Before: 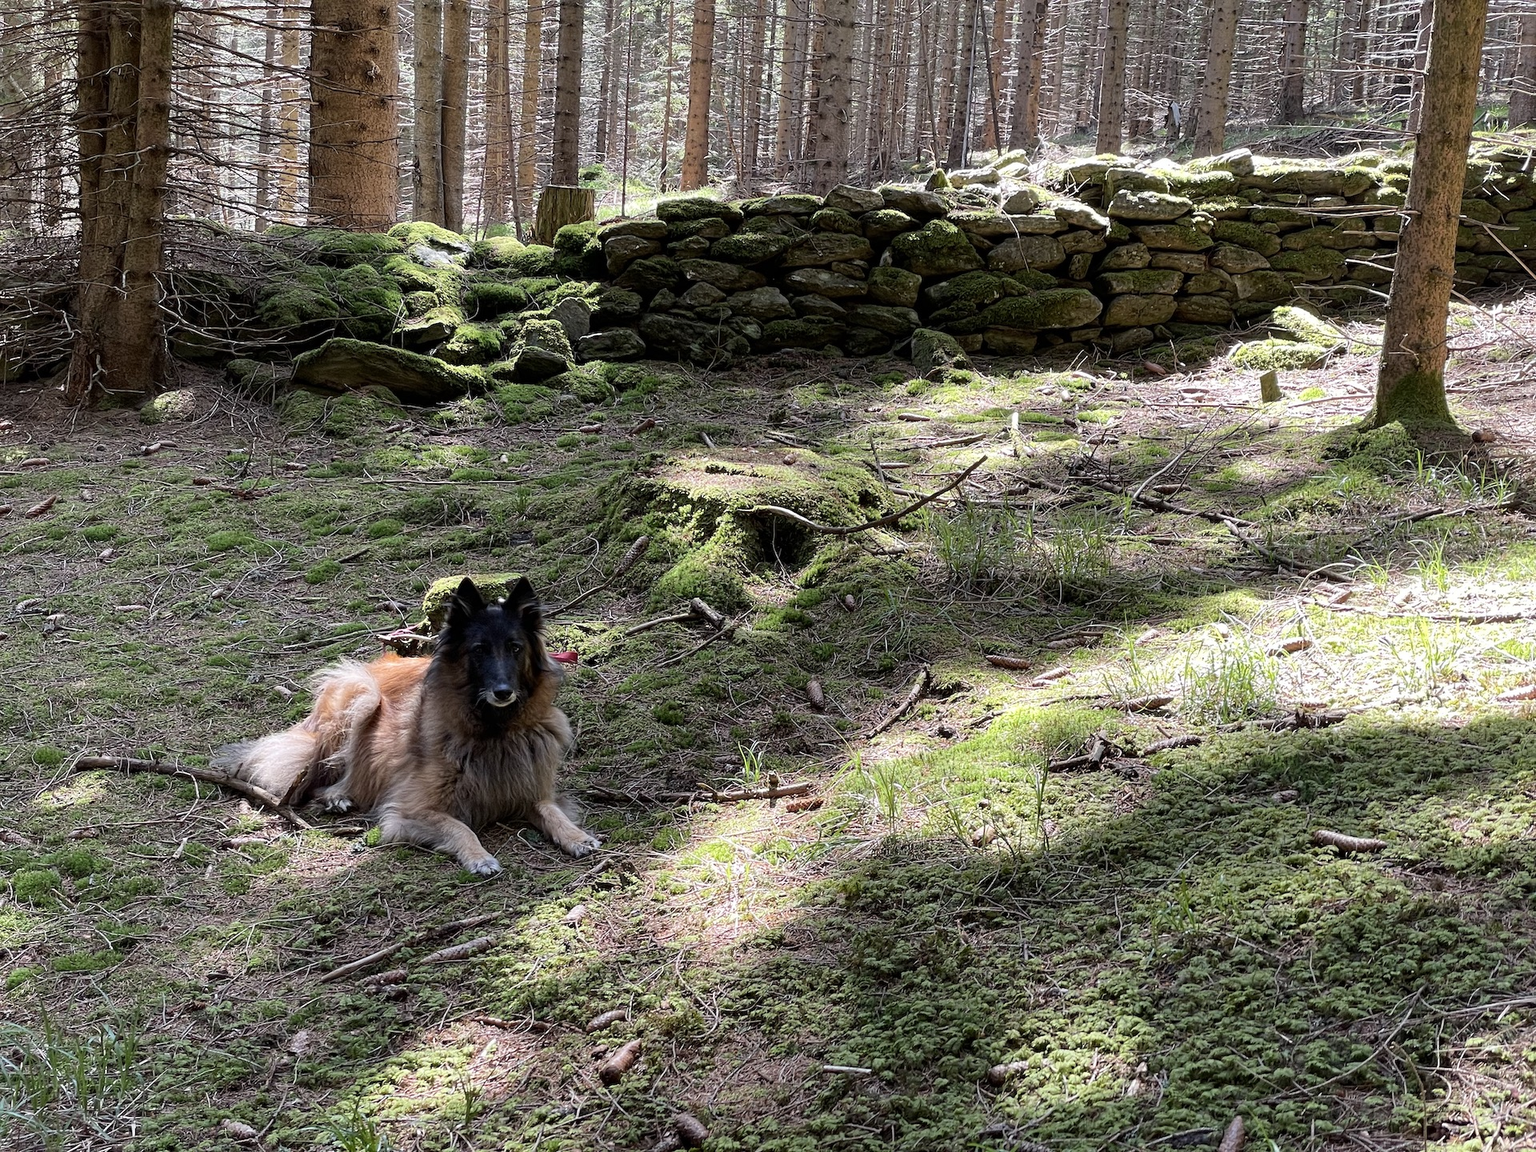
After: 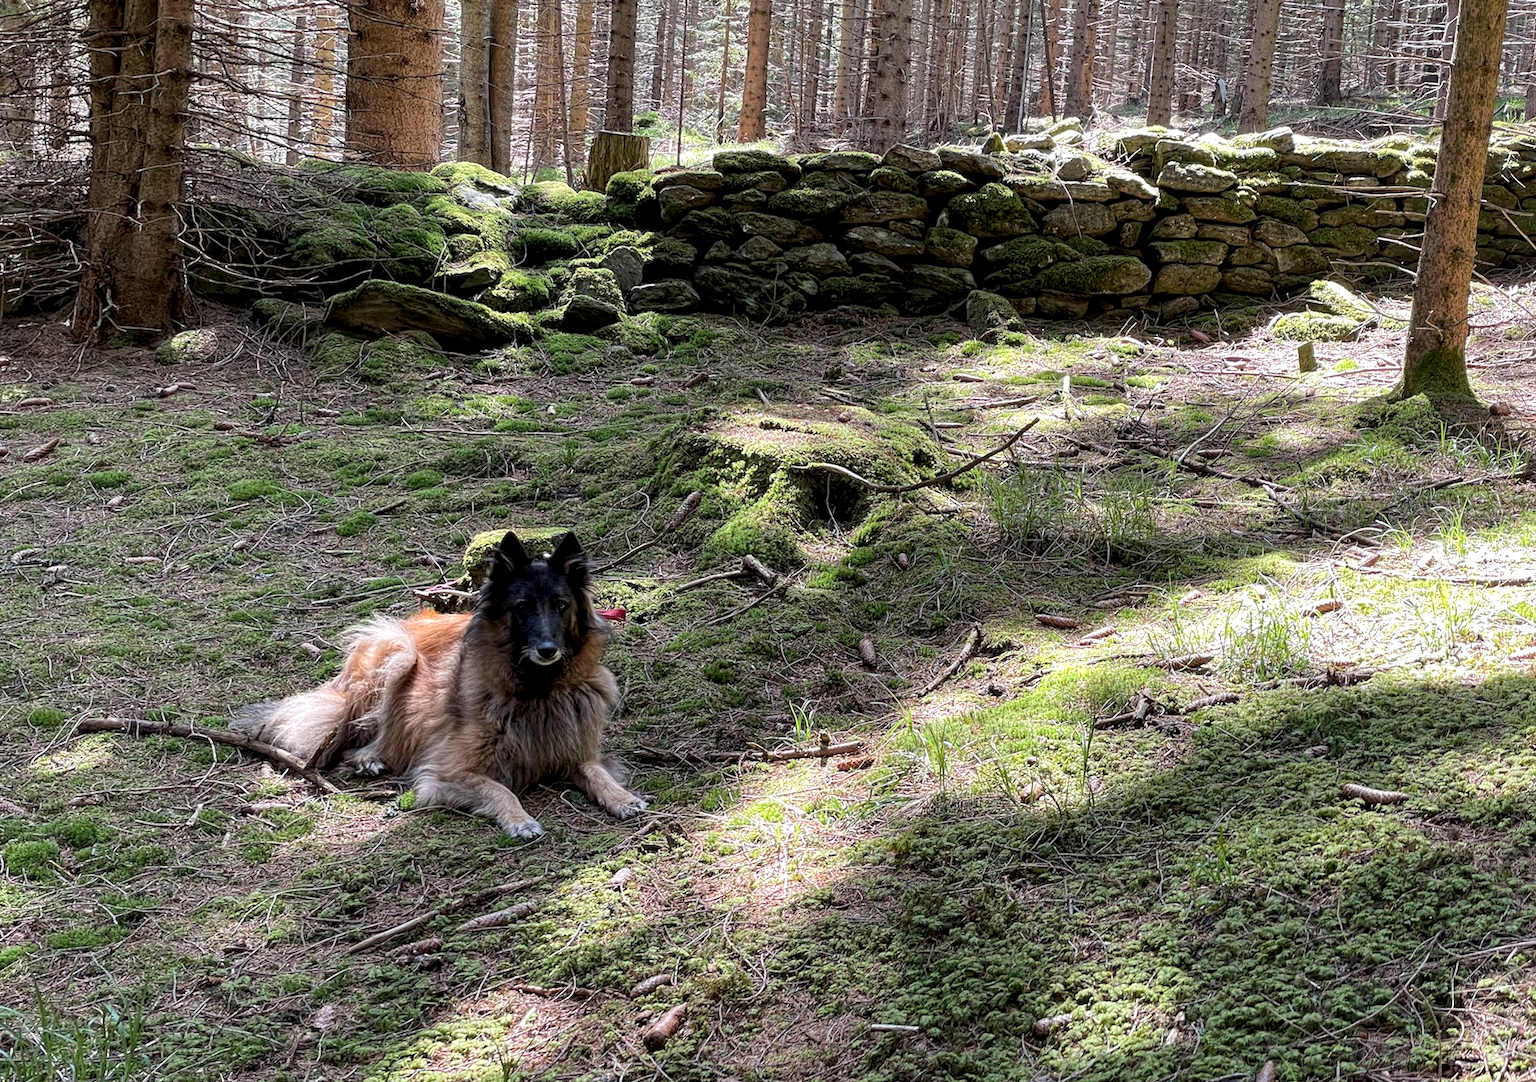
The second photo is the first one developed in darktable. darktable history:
local contrast: highlights 99%, shadows 86%, detail 160%, midtone range 0.2
rotate and perspective: rotation 0.679°, lens shift (horizontal) 0.136, crop left 0.009, crop right 0.991, crop top 0.078, crop bottom 0.95
